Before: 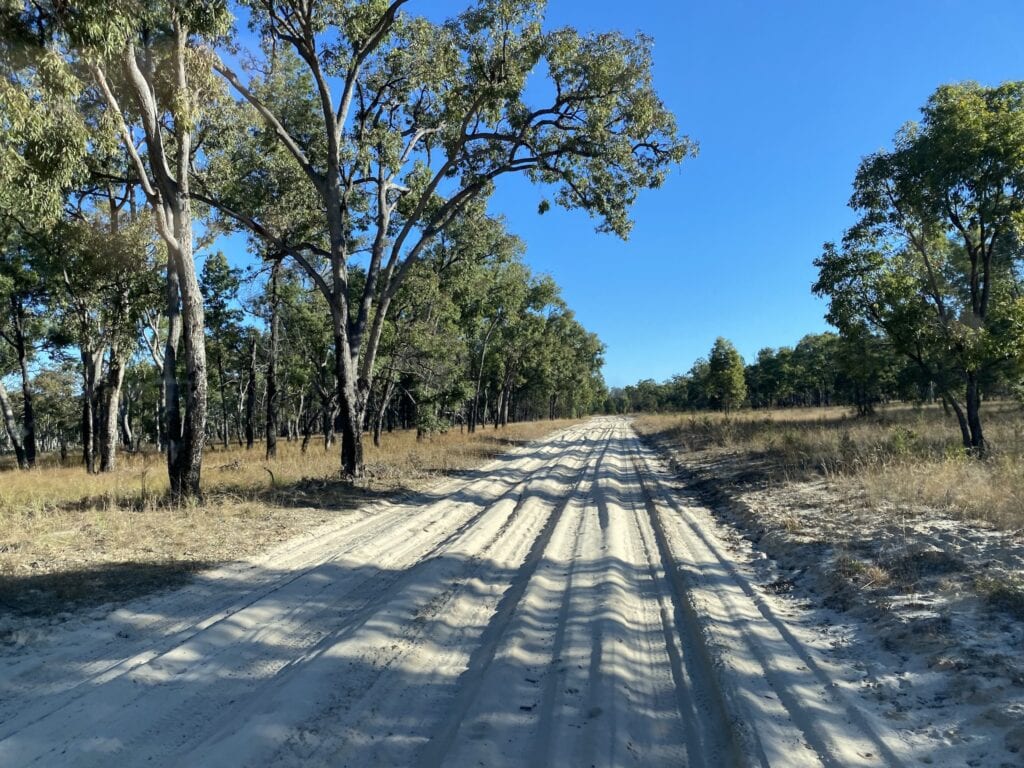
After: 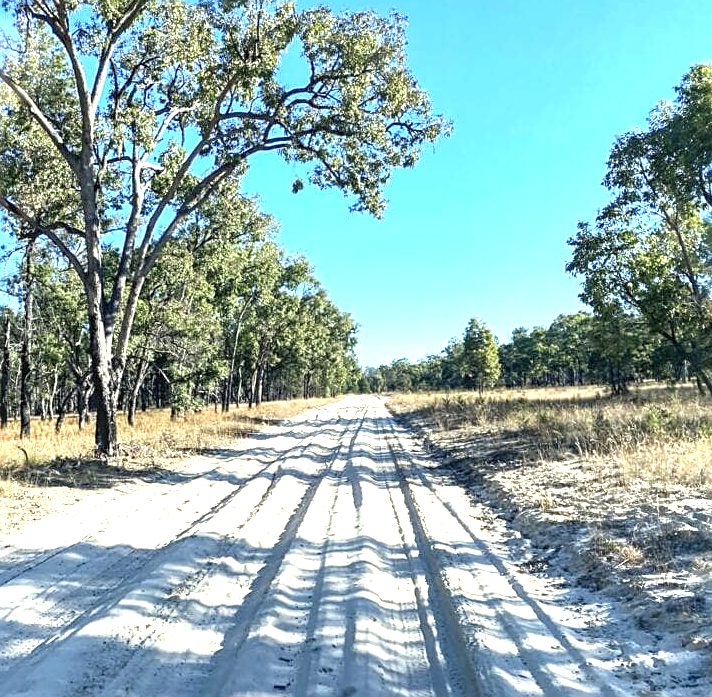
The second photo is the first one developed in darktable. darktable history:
crop and rotate: left 24.034%, top 2.838%, right 6.406%, bottom 6.299%
exposure: black level correction 0, exposure 1.45 EV, compensate exposure bias true, compensate highlight preservation false
sharpen: on, module defaults
local contrast: on, module defaults
